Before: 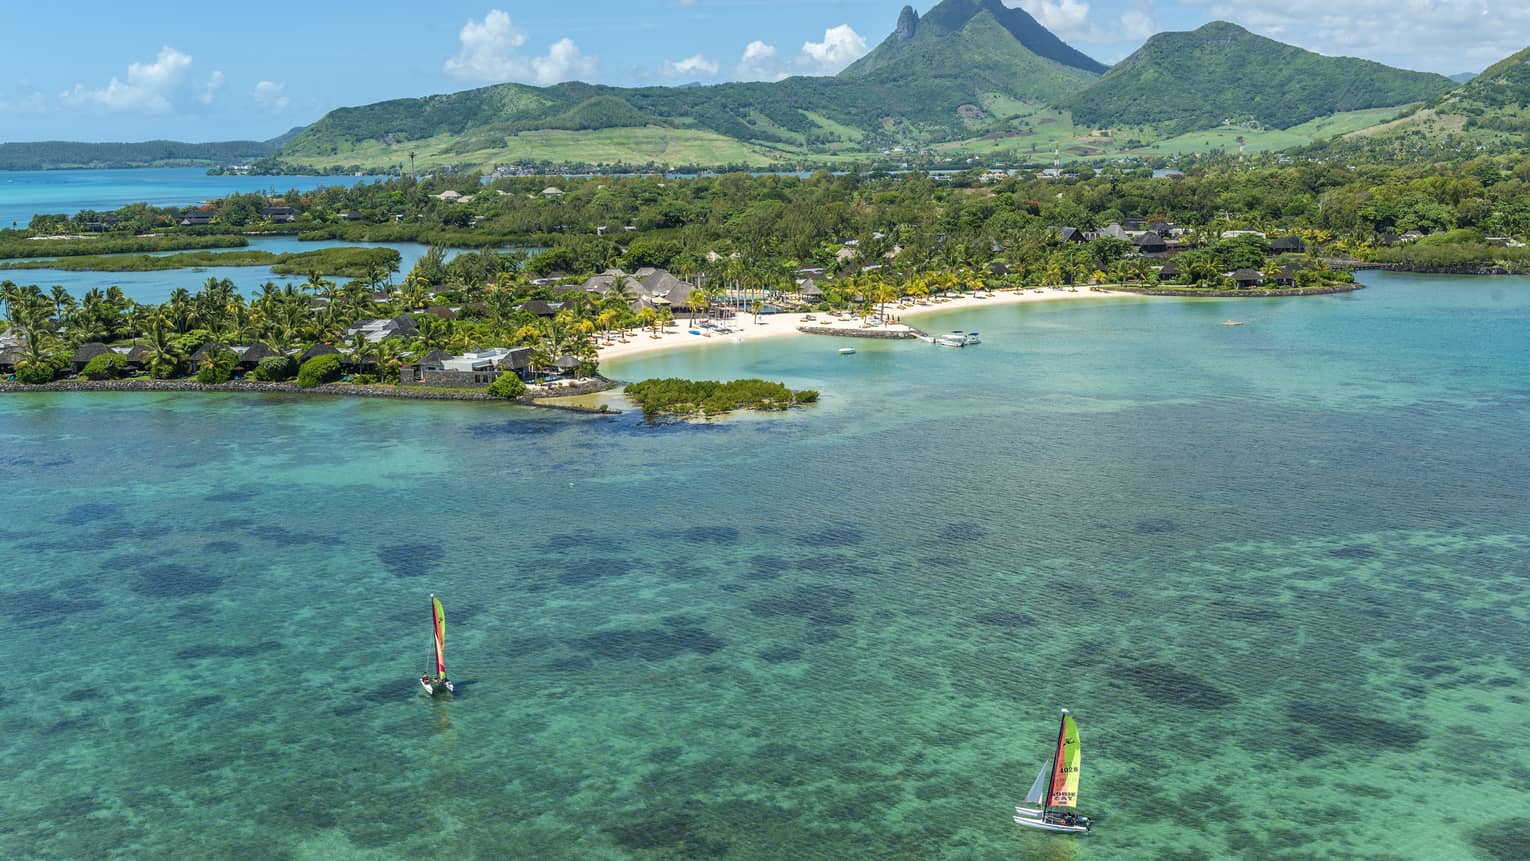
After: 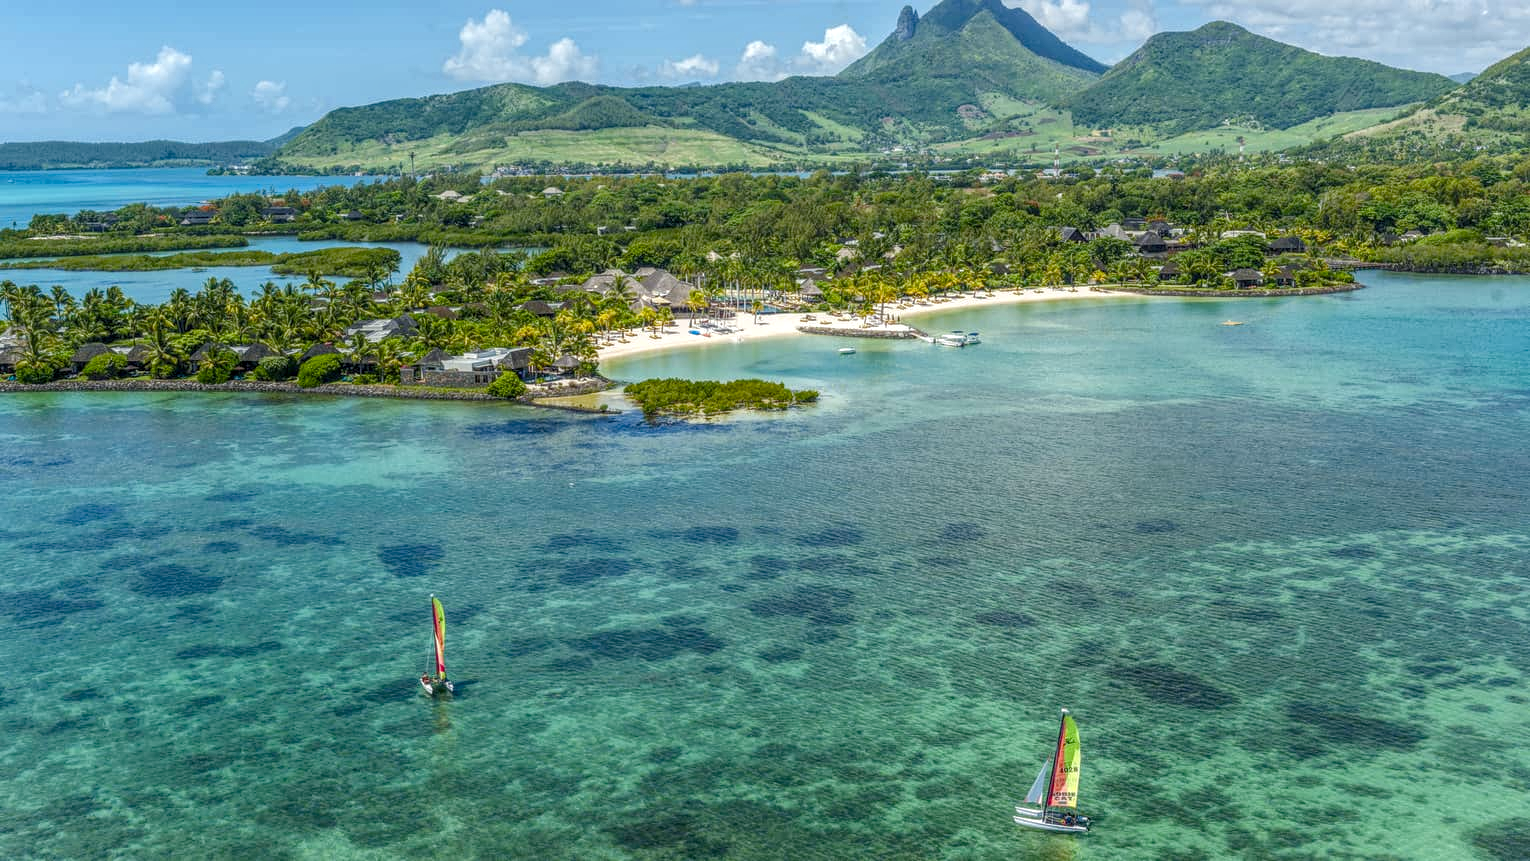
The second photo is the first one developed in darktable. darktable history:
local contrast: highlights 74%, shadows 55%, detail 176%, midtone range 0.207
color balance rgb: perceptual saturation grading › global saturation 20%, perceptual saturation grading › highlights -25%, perceptual saturation grading › shadows 25%
vibrance: on, module defaults
